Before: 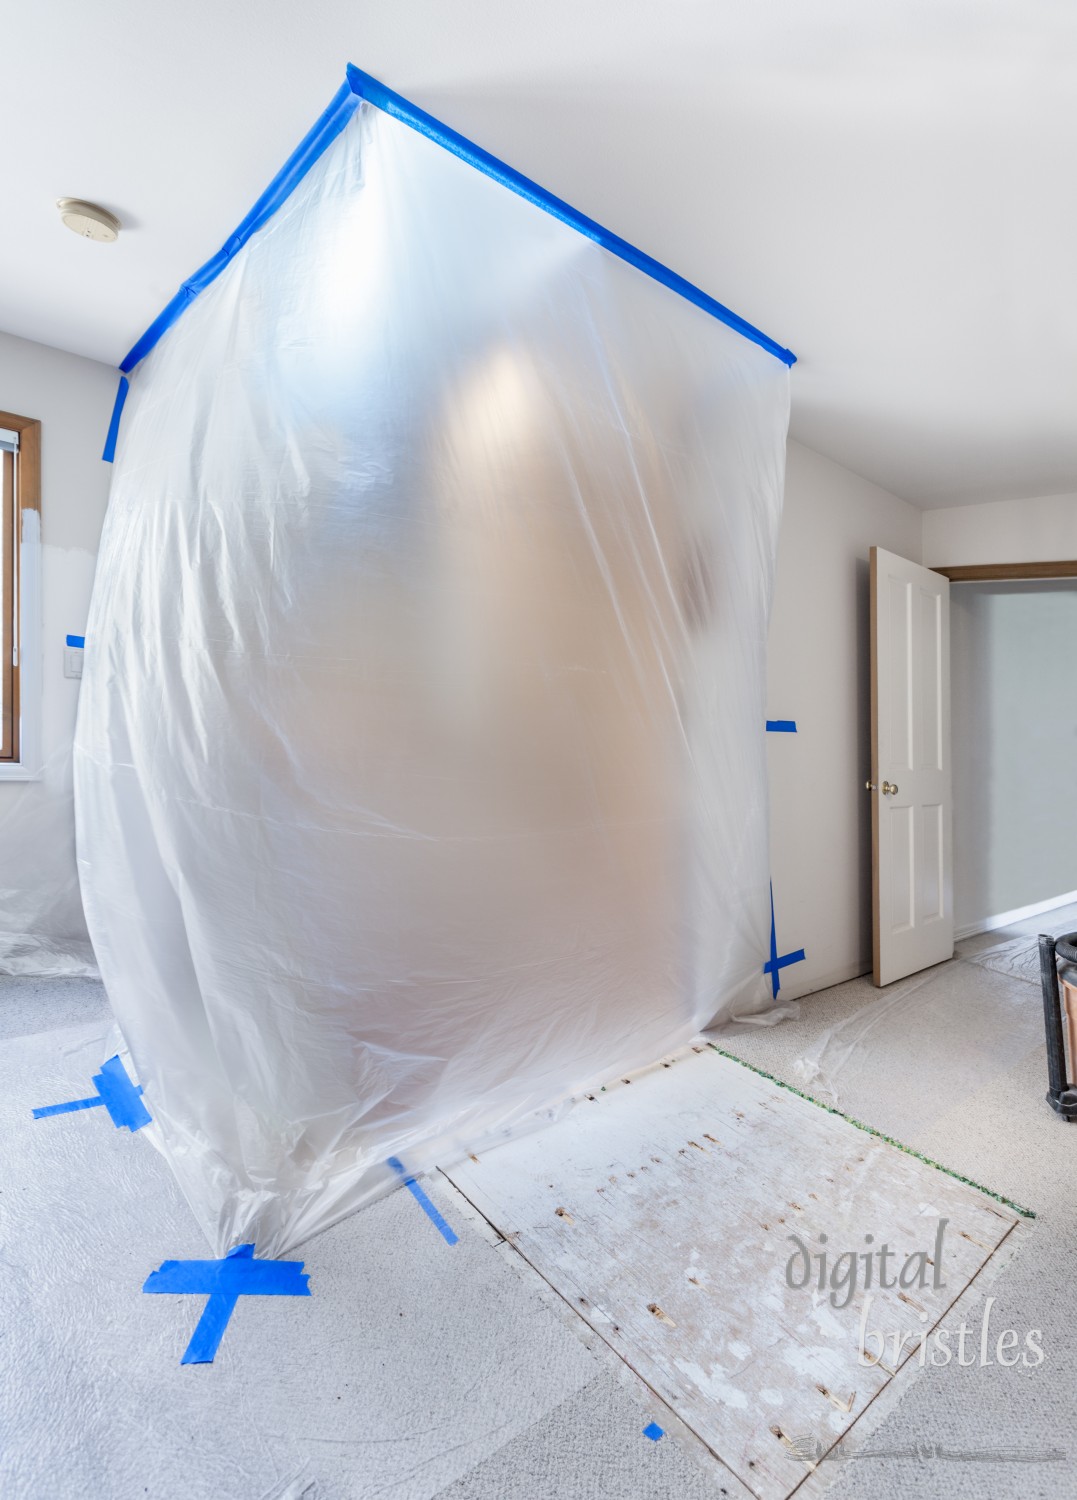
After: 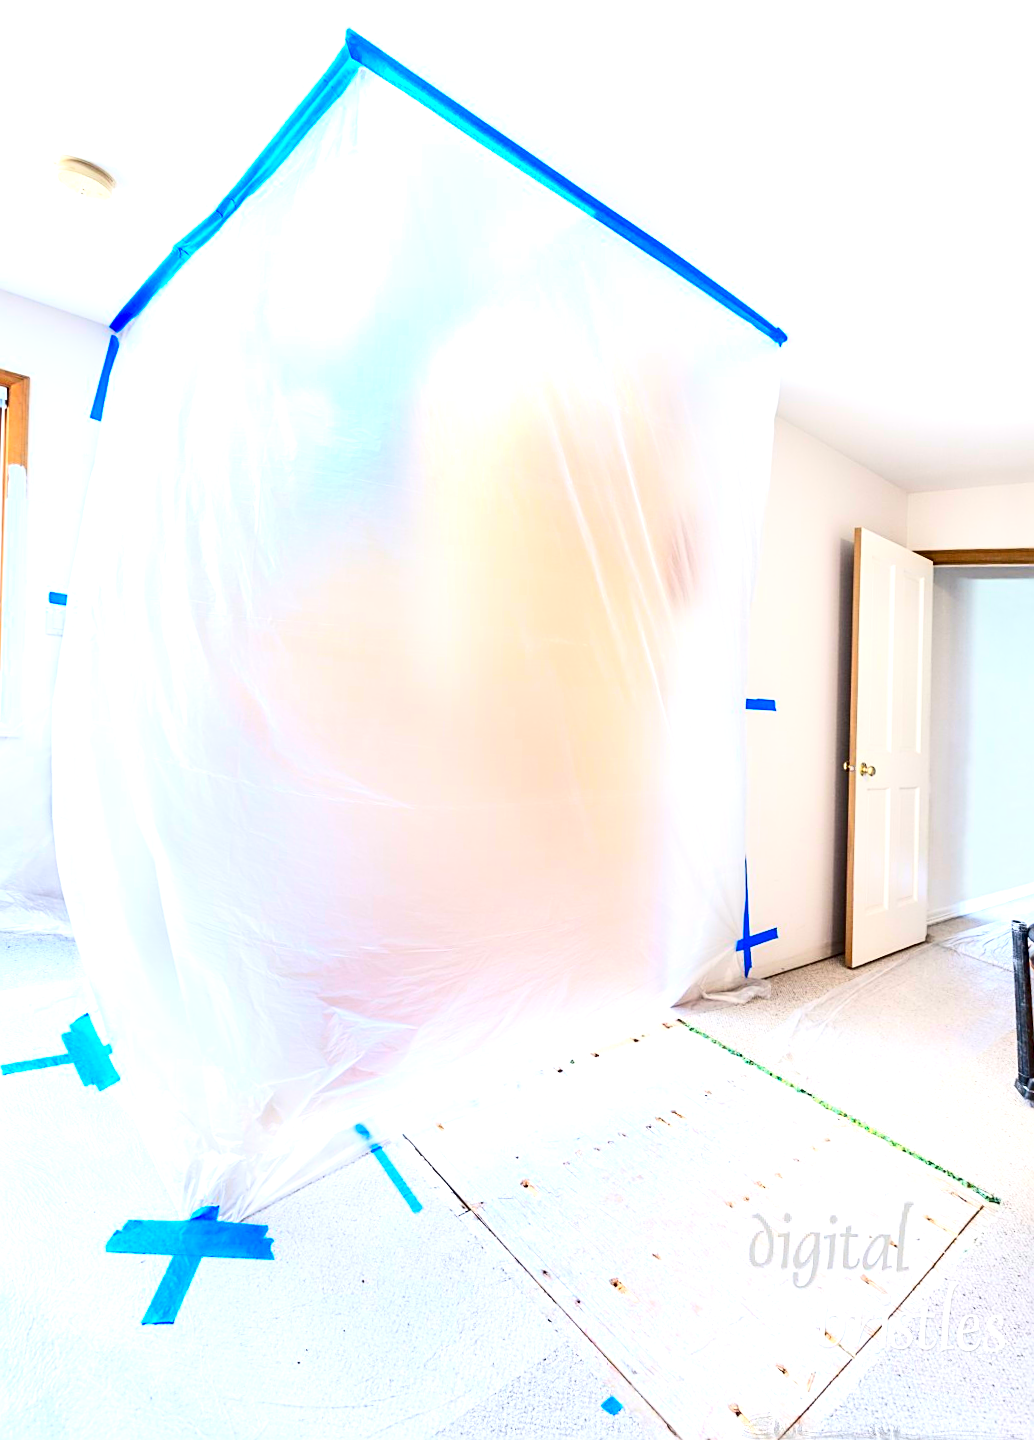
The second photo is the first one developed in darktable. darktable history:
exposure: black level correction 0.001, exposure 1 EV, compensate highlight preservation false
crop and rotate: angle -1.71°
contrast brightness saturation: contrast 0.262, brightness 0.018, saturation 0.881
sharpen: on, module defaults
